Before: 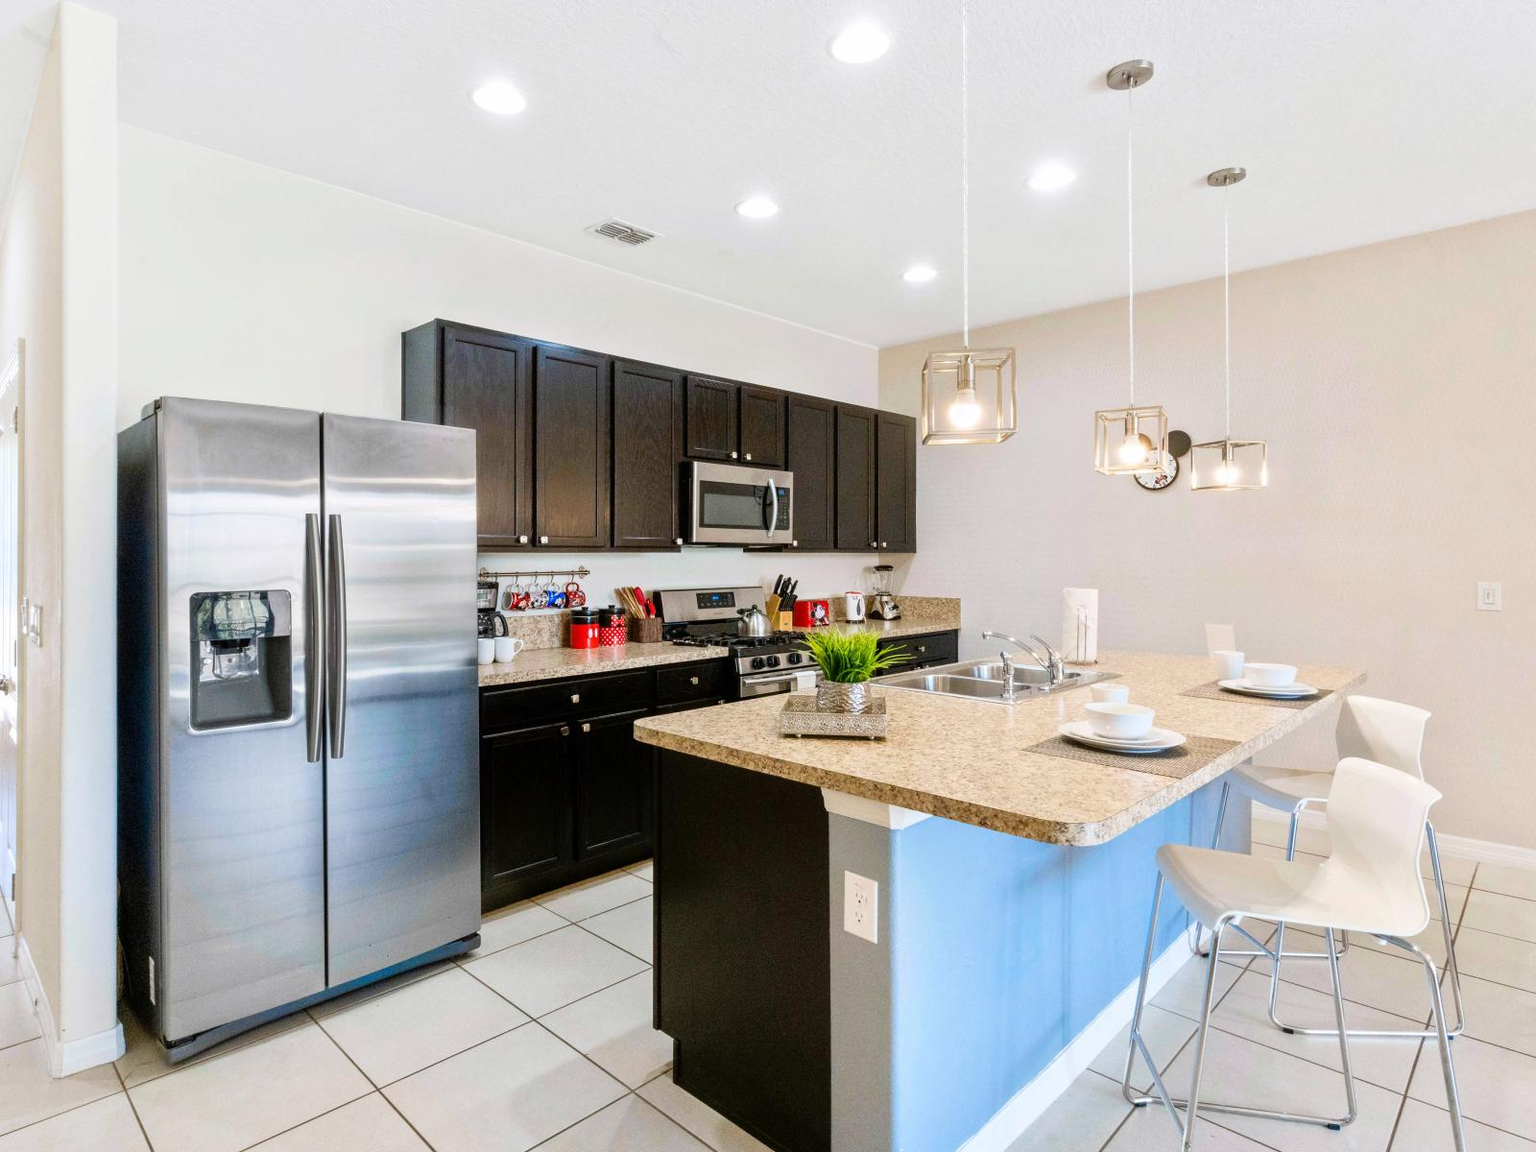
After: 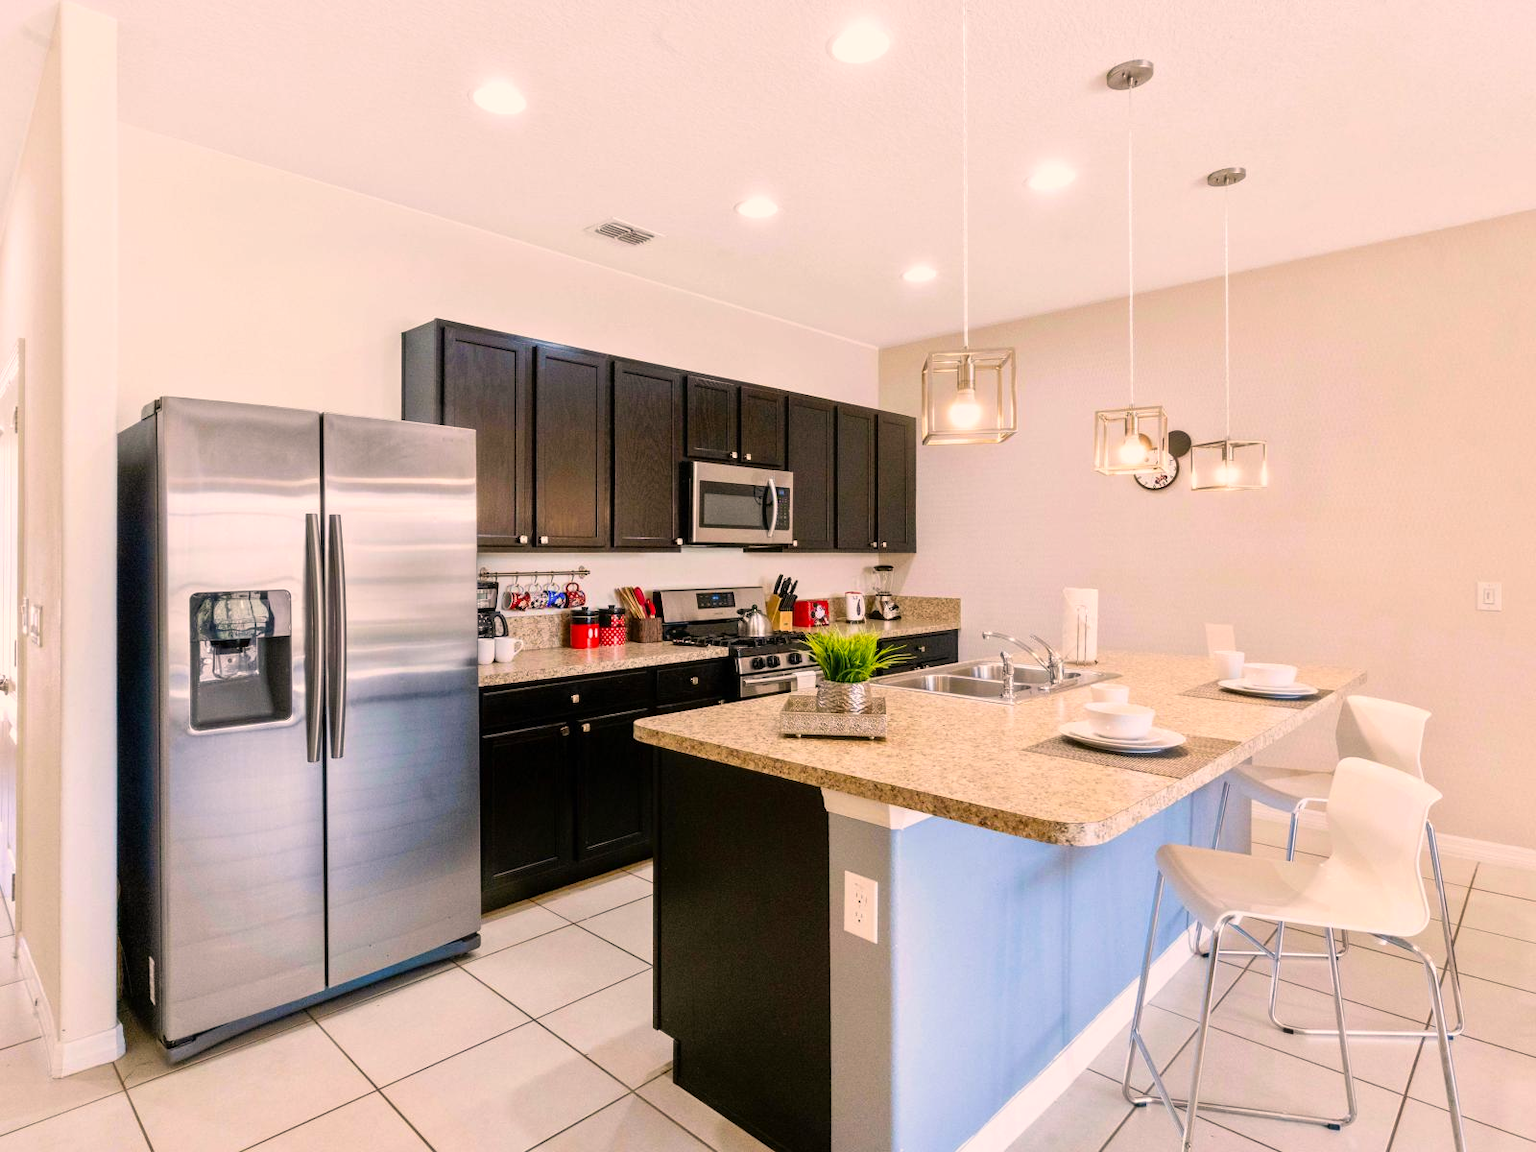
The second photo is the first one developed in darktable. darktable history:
color correction: highlights a* 11.96, highlights b* 11.58
